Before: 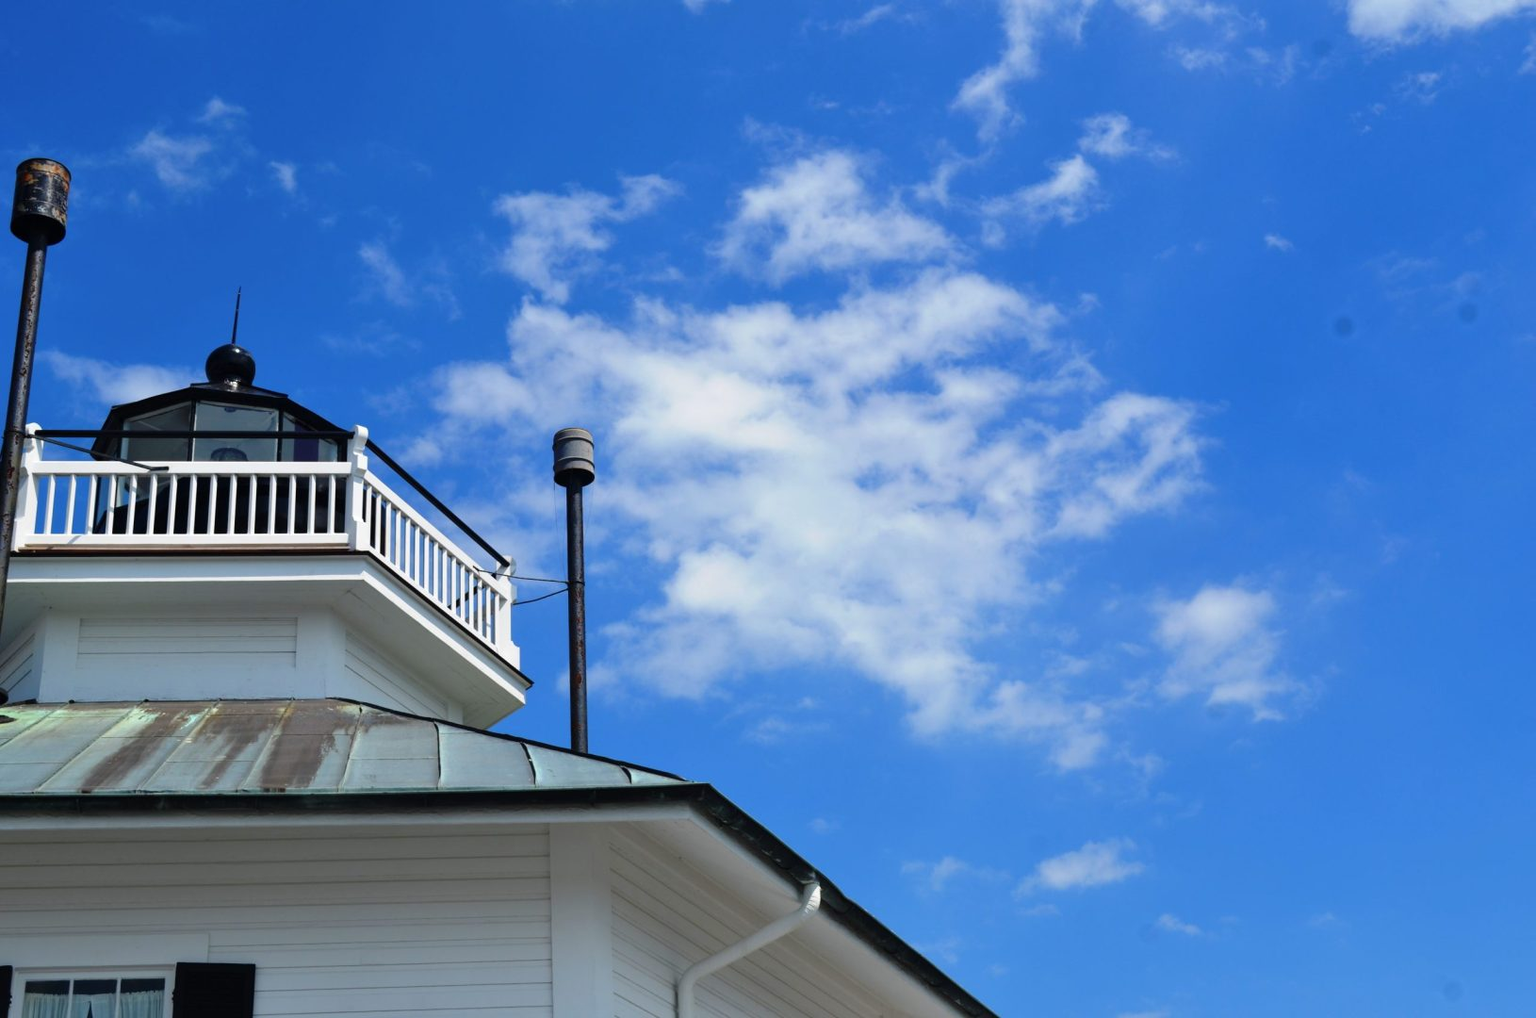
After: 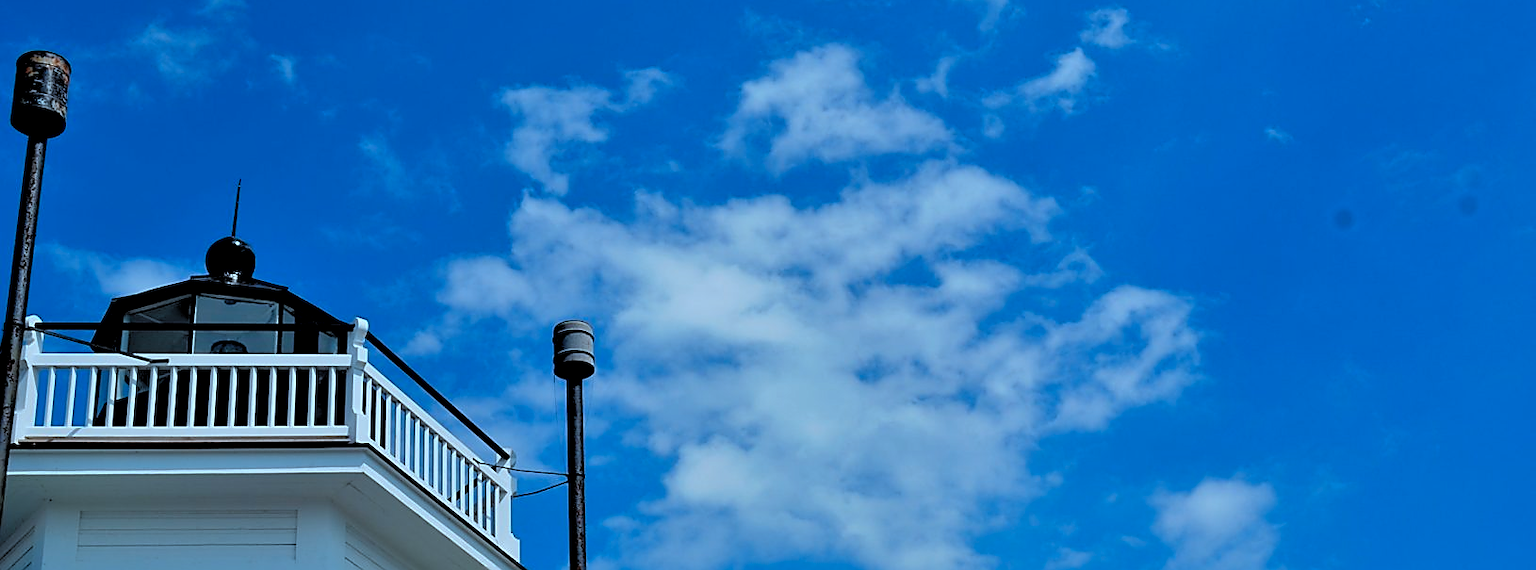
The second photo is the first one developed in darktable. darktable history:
sharpen: radius 1.391, amount 1.238, threshold 0.677
tone equalizer: -8 EV -0.002 EV, -7 EV 0.004 EV, -6 EV -0.027 EV, -5 EV 0.021 EV, -4 EV -0.012 EV, -3 EV 0.008 EV, -2 EV -0.056 EV, -1 EV -0.301 EV, +0 EV -0.571 EV
color correction: highlights a* -9.62, highlights b* -21.36
shadows and highlights: shadows 29.84
crop and rotate: top 10.592%, bottom 33.308%
base curve: curves: ch0 [(0.017, 0) (0.425, 0.441) (0.844, 0.933) (1, 1)]
